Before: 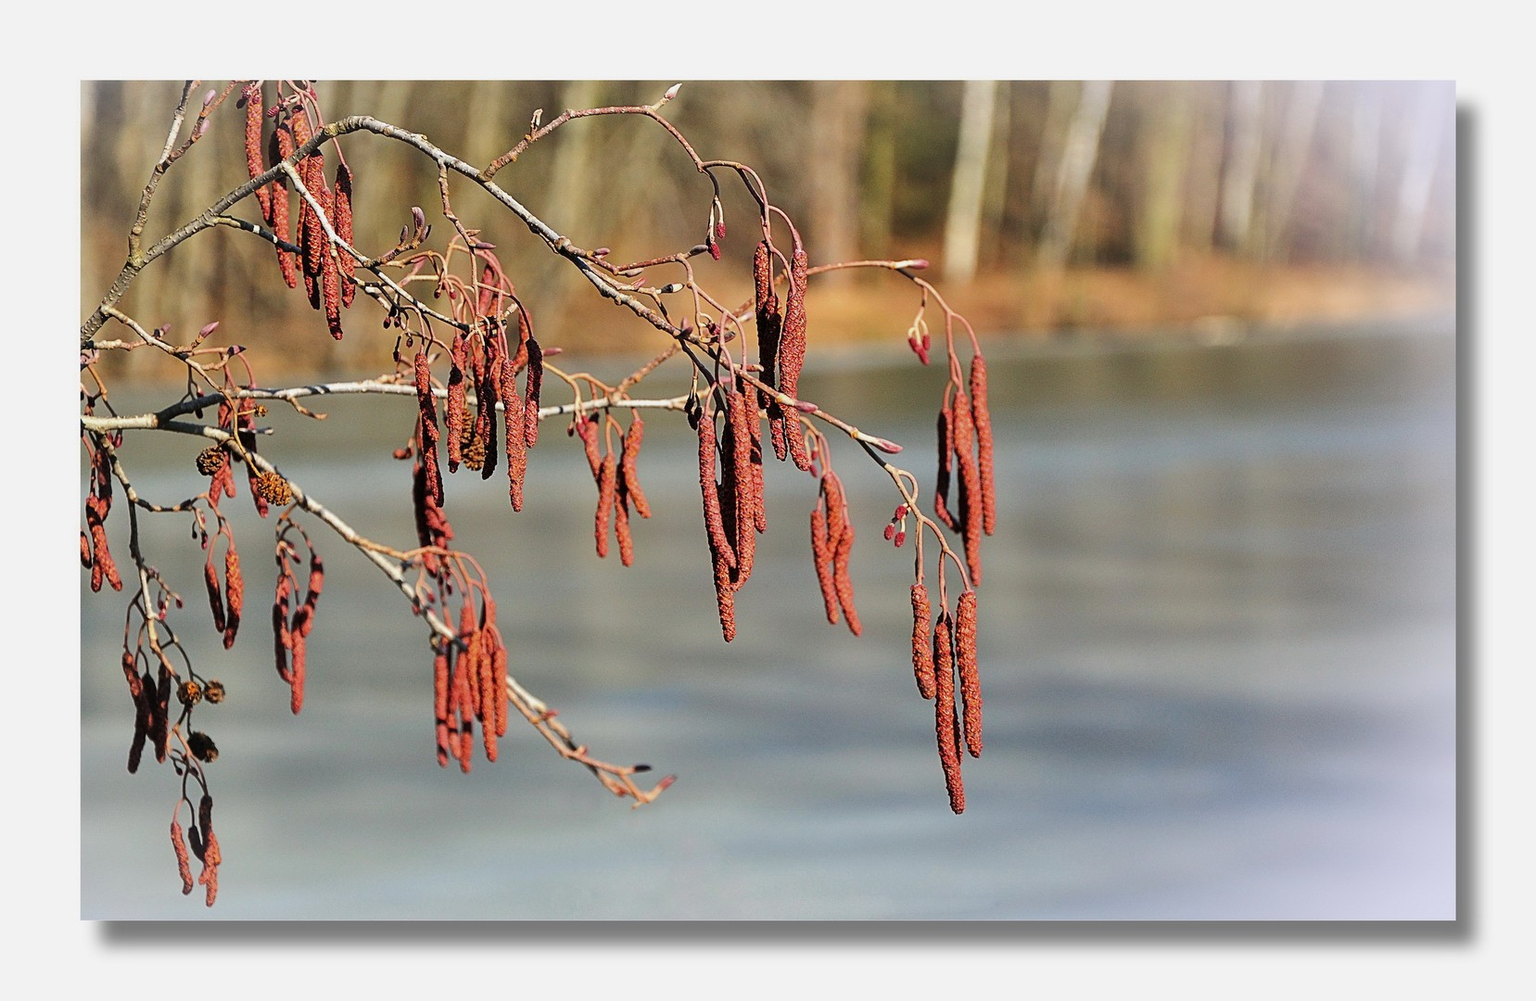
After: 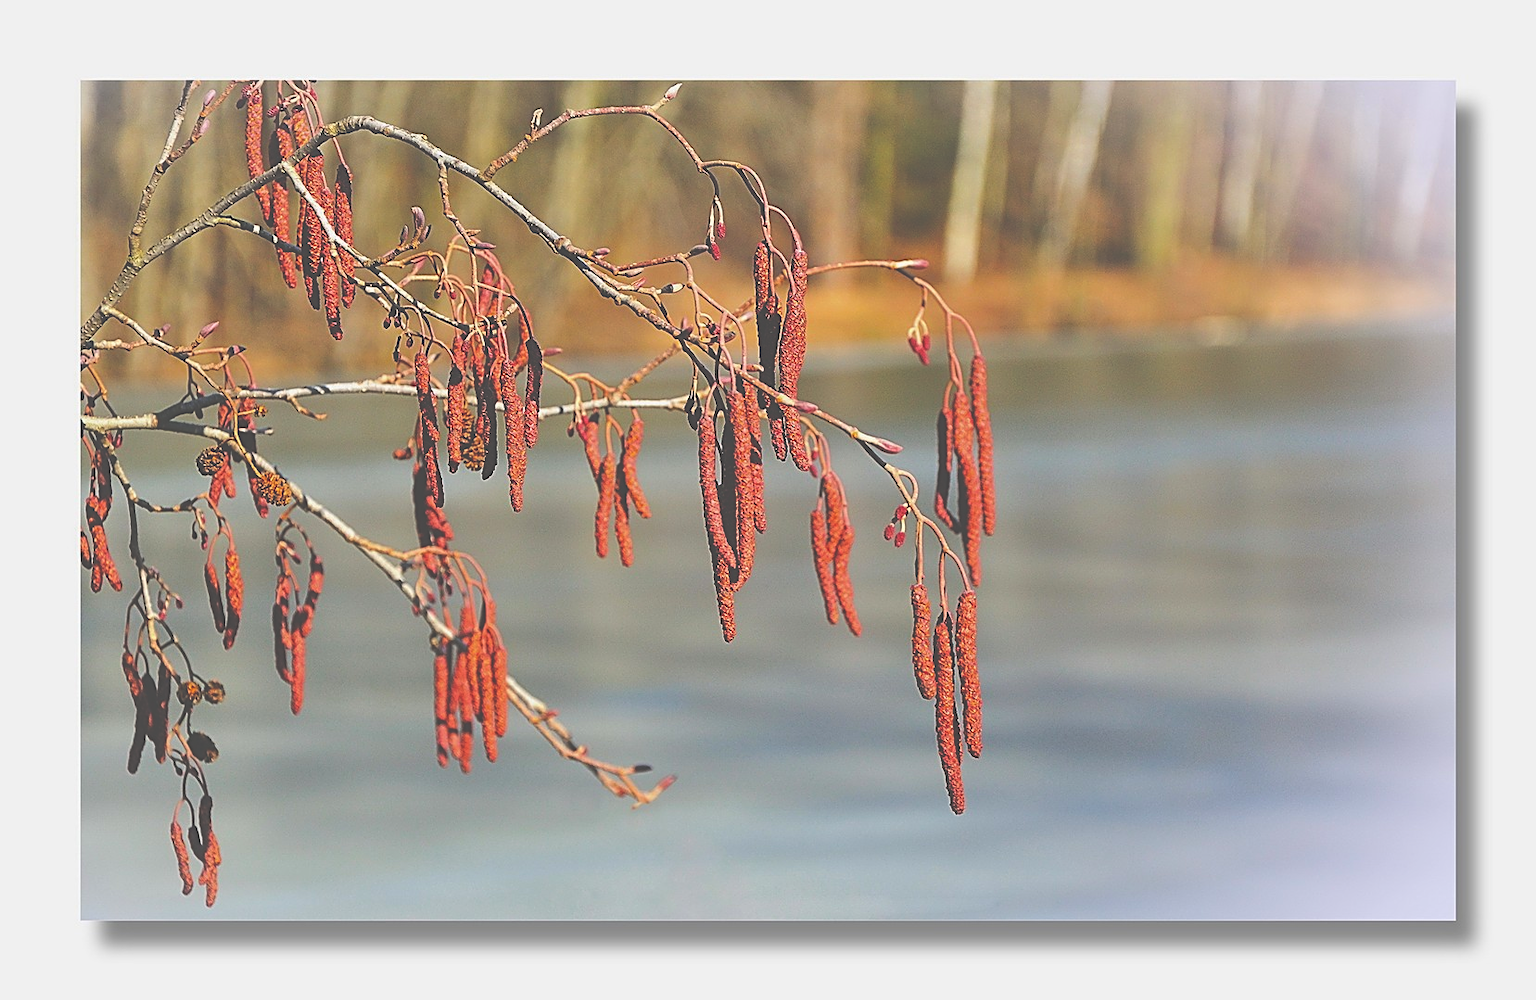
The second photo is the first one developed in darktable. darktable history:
shadows and highlights: shadows 42.79, highlights 8.17, highlights color adjustment 45.23%
exposure: black level correction -0.064, exposure -0.049 EV, compensate highlight preservation false
sharpen: amount 0.493
color balance rgb: power › luminance 3.141%, power › hue 233.31°, perceptual saturation grading › global saturation 30.956%, global vibrance 9.416%
crop: bottom 0.077%
